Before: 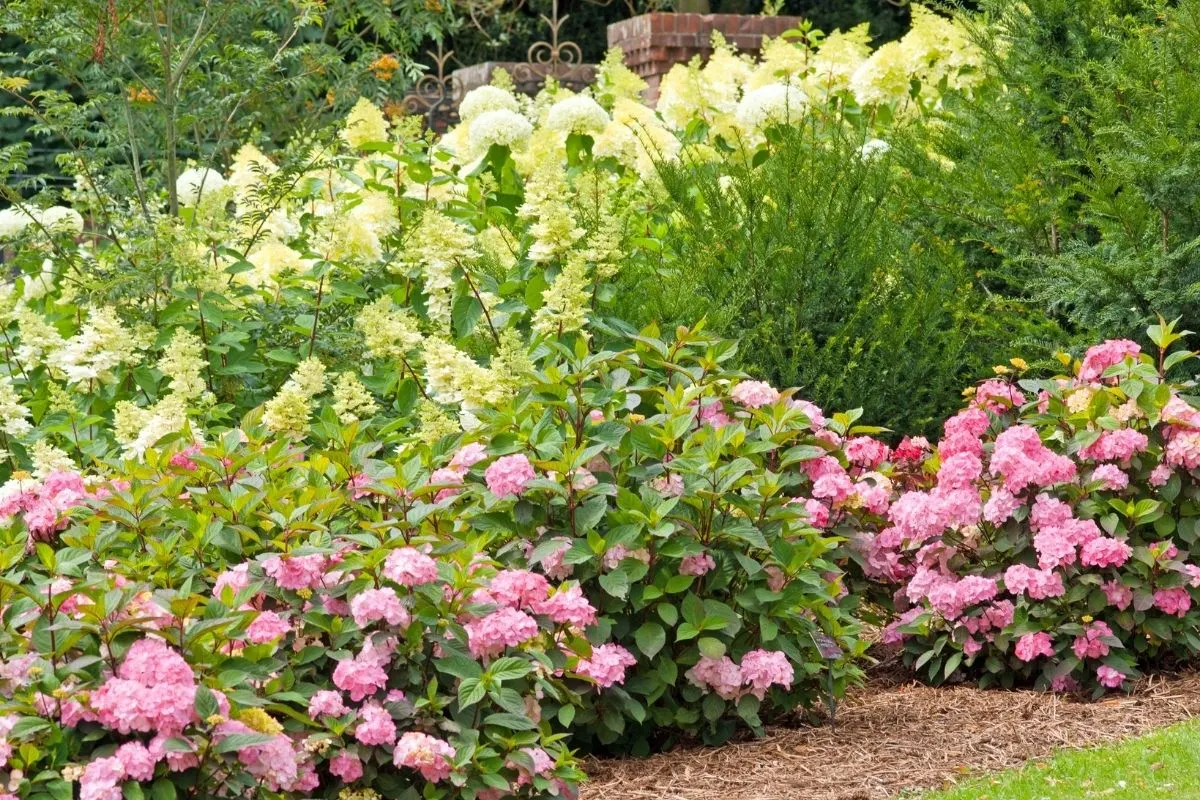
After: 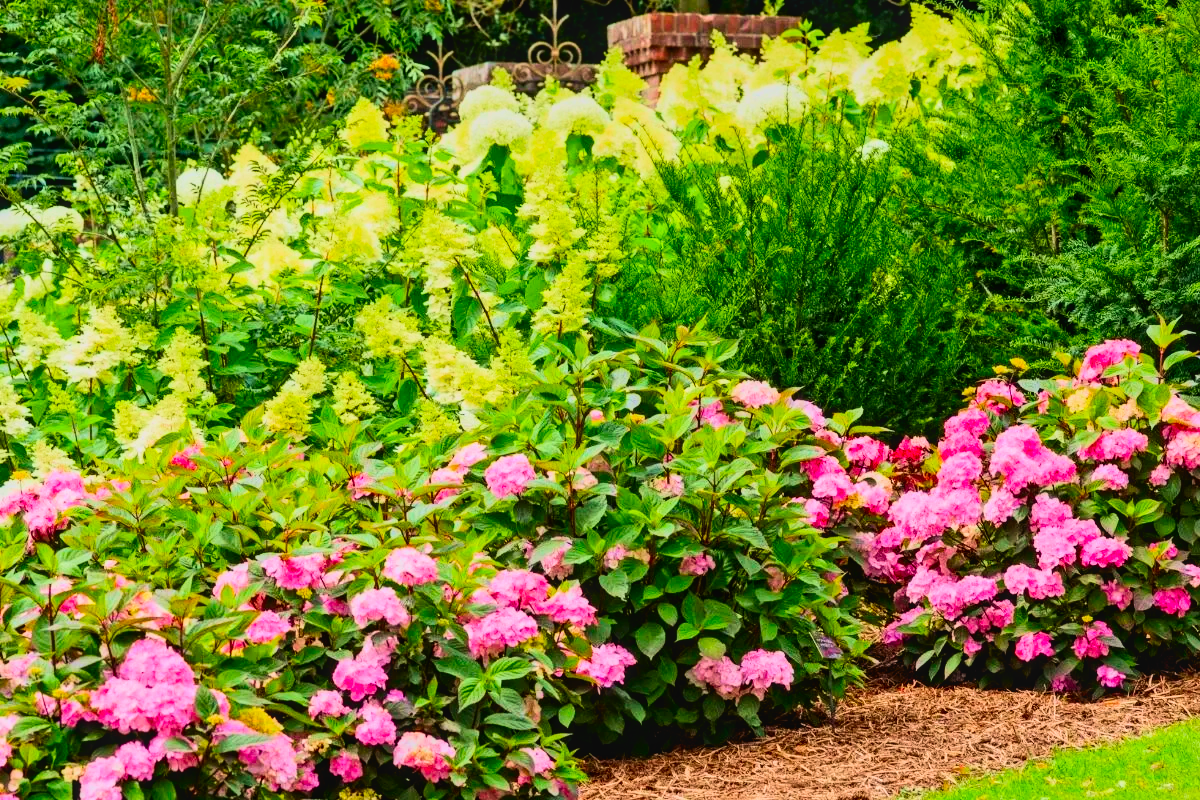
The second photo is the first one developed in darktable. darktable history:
velvia: strength 22.34%
contrast brightness saturation: contrast 0.265, brightness 0.01, saturation 0.853
local contrast: detail 109%
filmic rgb: middle gray luminance 29.07%, black relative exposure -10.34 EV, white relative exposure 5.49 EV, target black luminance 0%, hardness 3.93, latitude 2.41%, contrast 1.122, highlights saturation mix 4.55%, shadows ↔ highlights balance 14.9%, color science v6 (2022)
